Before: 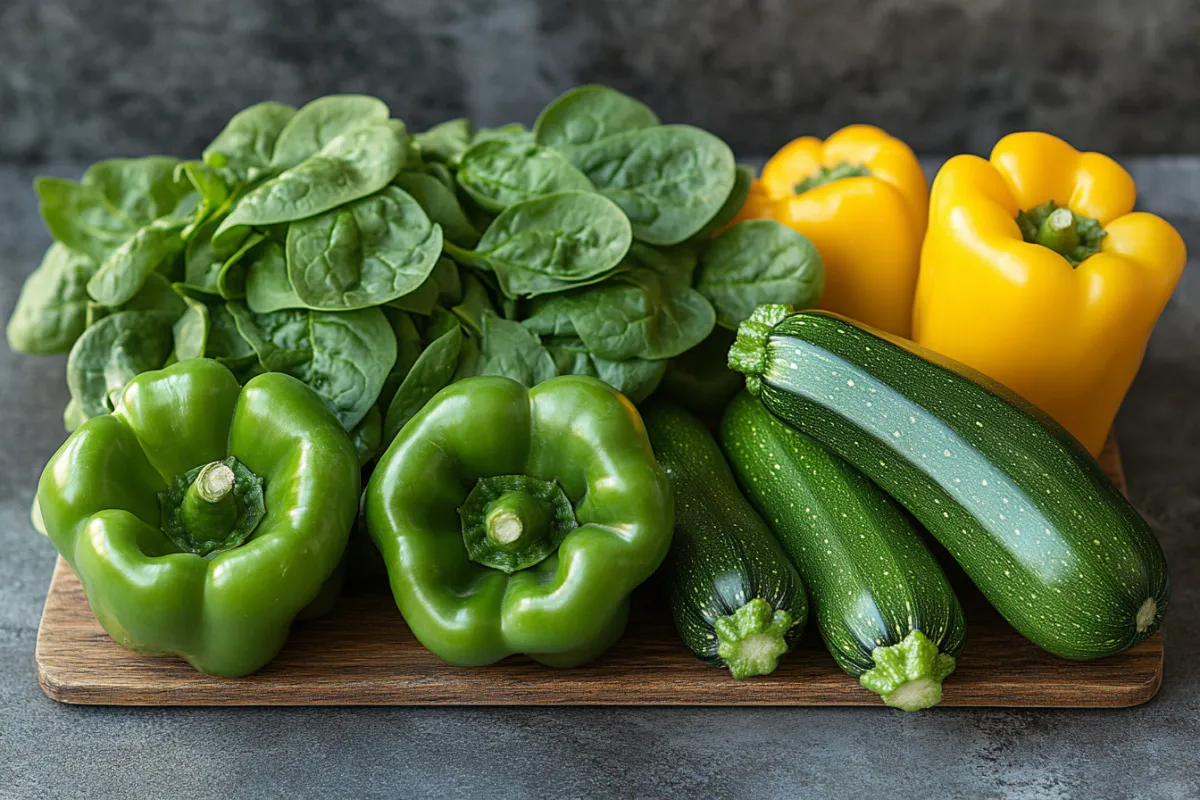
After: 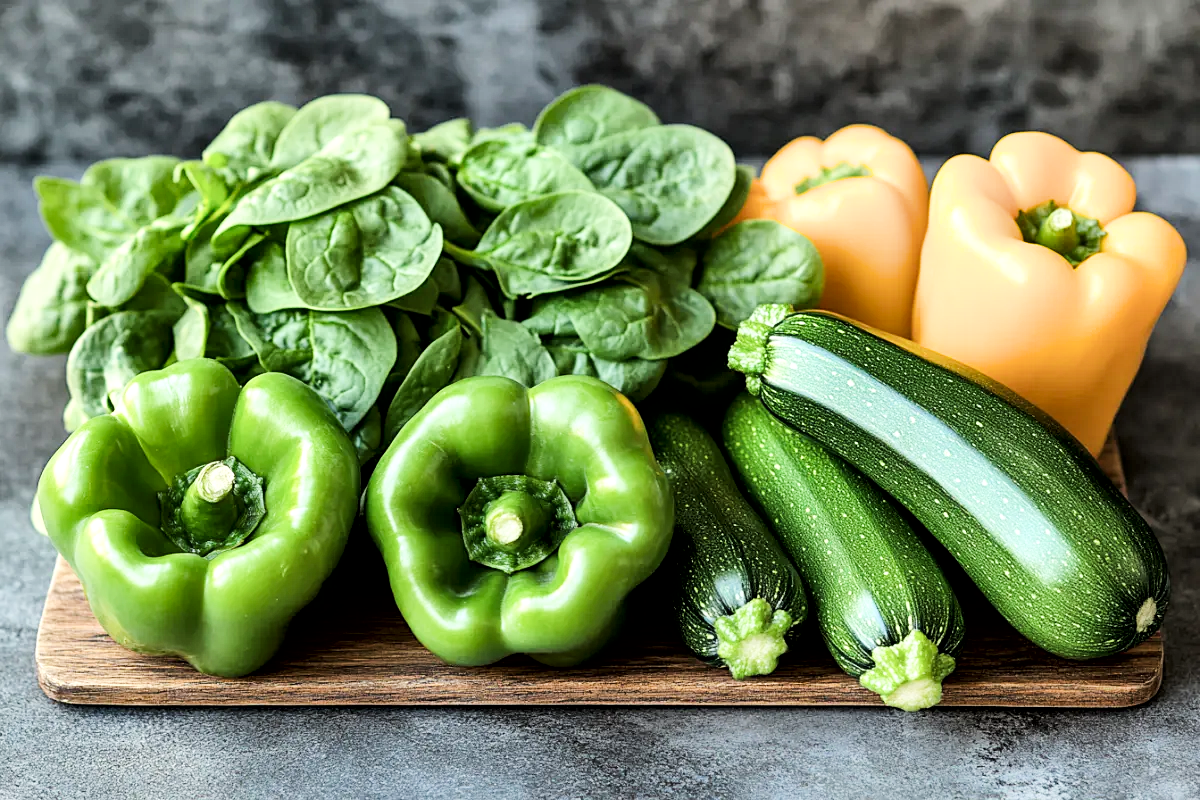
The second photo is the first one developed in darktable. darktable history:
local contrast: mode bilateral grid, contrast 50, coarseness 50, detail 150%, midtone range 0.2
exposure: black level correction 0, exposure 1 EV, compensate highlight preservation false
tone equalizer: -8 EV -0.75 EV, -7 EV -0.7 EV, -6 EV -0.6 EV, -5 EV -0.4 EV, -3 EV 0.4 EV, -2 EV 0.6 EV, -1 EV 0.7 EV, +0 EV 0.75 EV, edges refinement/feathering 500, mask exposure compensation -1.57 EV, preserve details no
filmic rgb: black relative exposure -7.65 EV, white relative exposure 4.56 EV, hardness 3.61
shadows and highlights: soften with gaussian
